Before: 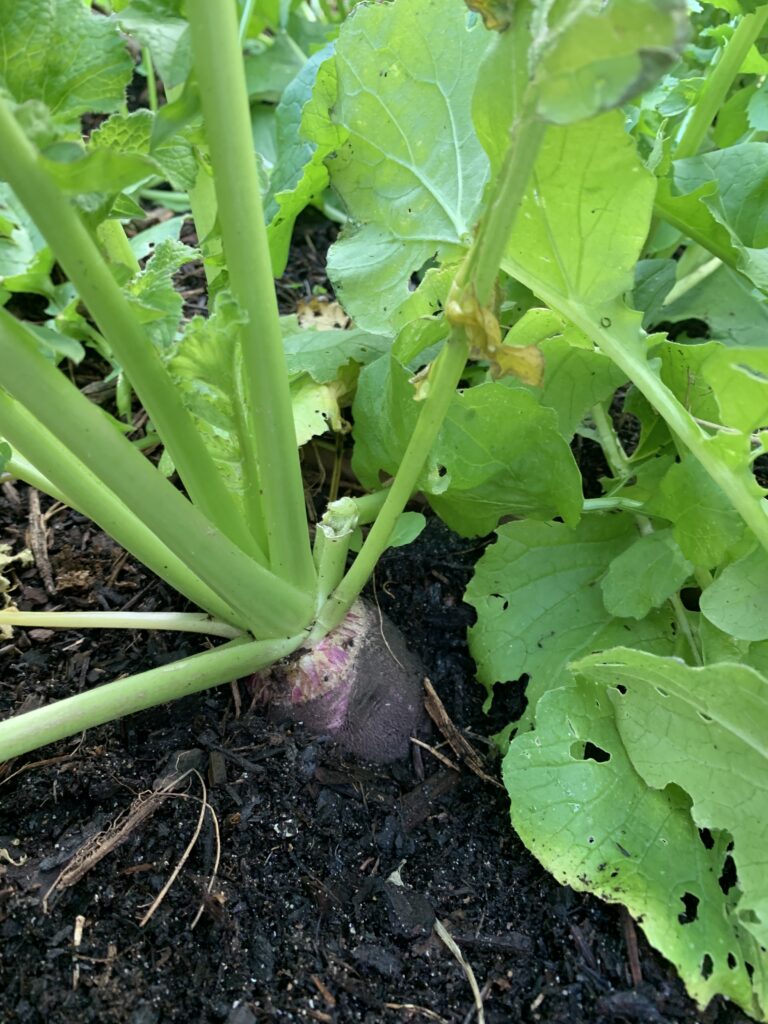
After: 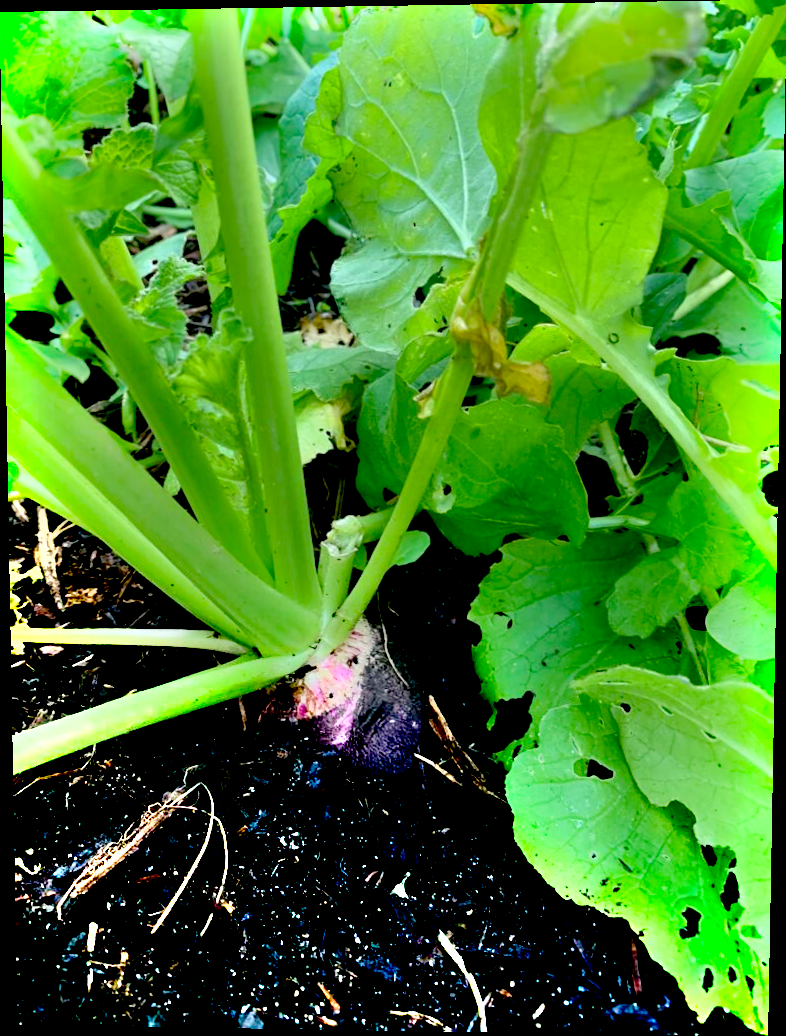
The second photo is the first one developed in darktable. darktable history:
shadows and highlights: radius 100.41, shadows 50.55, highlights -64.36, highlights color adjustment 49.82%, soften with gaussian
exposure: black level correction 0.056, exposure -0.039 EV, compensate highlight preservation false
rotate and perspective: lens shift (vertical) 0.048, lens shift (horizontal) -0.024, automatic cropping off
